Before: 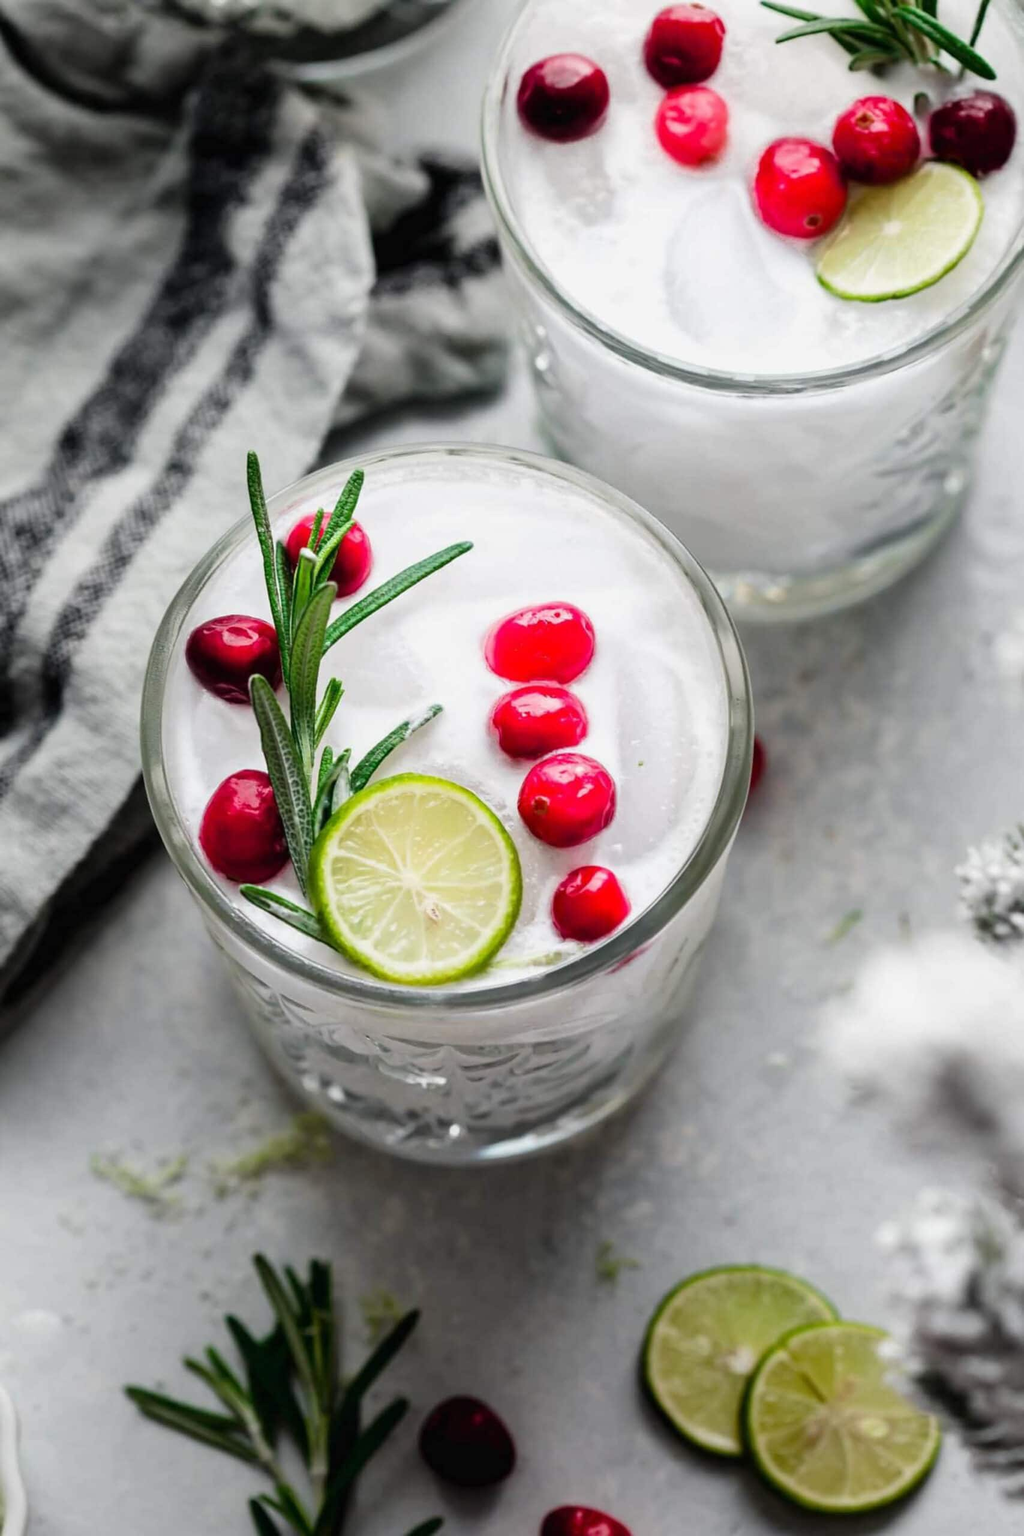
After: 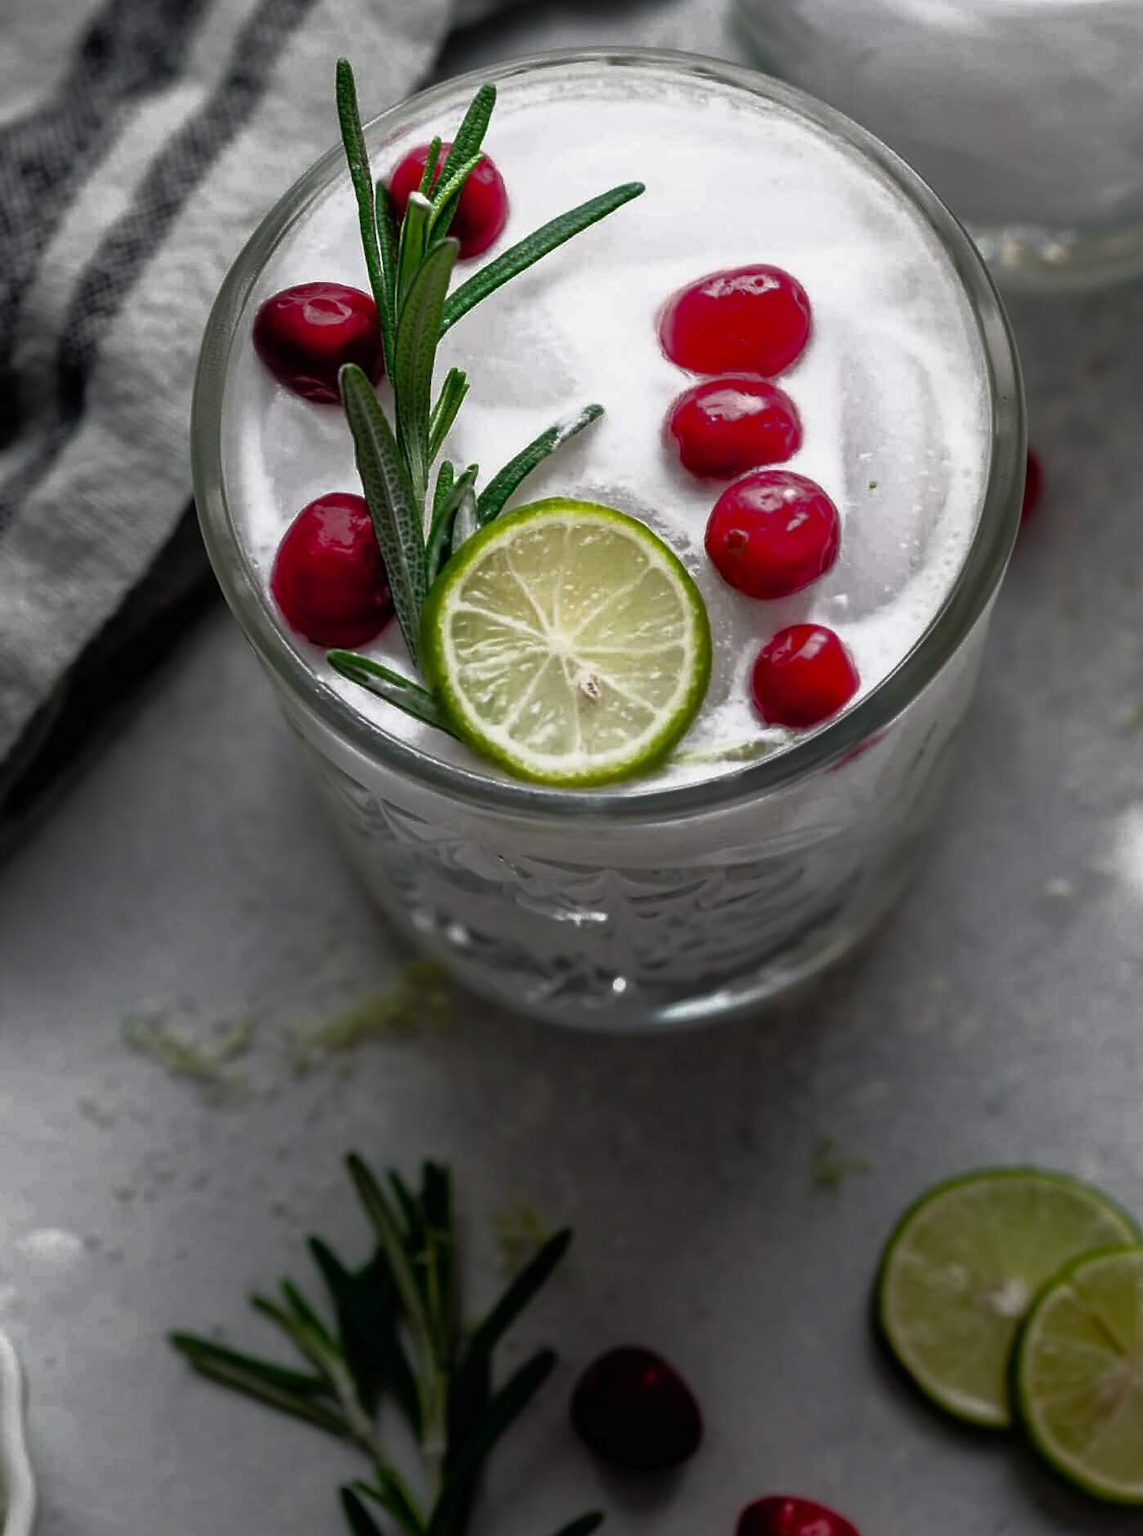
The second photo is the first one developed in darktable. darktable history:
crop: top 26.531%, right 17.959%
base curve: curves: ch0 [(0, 0) (0.564, 0.291) (0.802, 0.731) (1, 1)]
sharpen: radius 1, threshold 1
